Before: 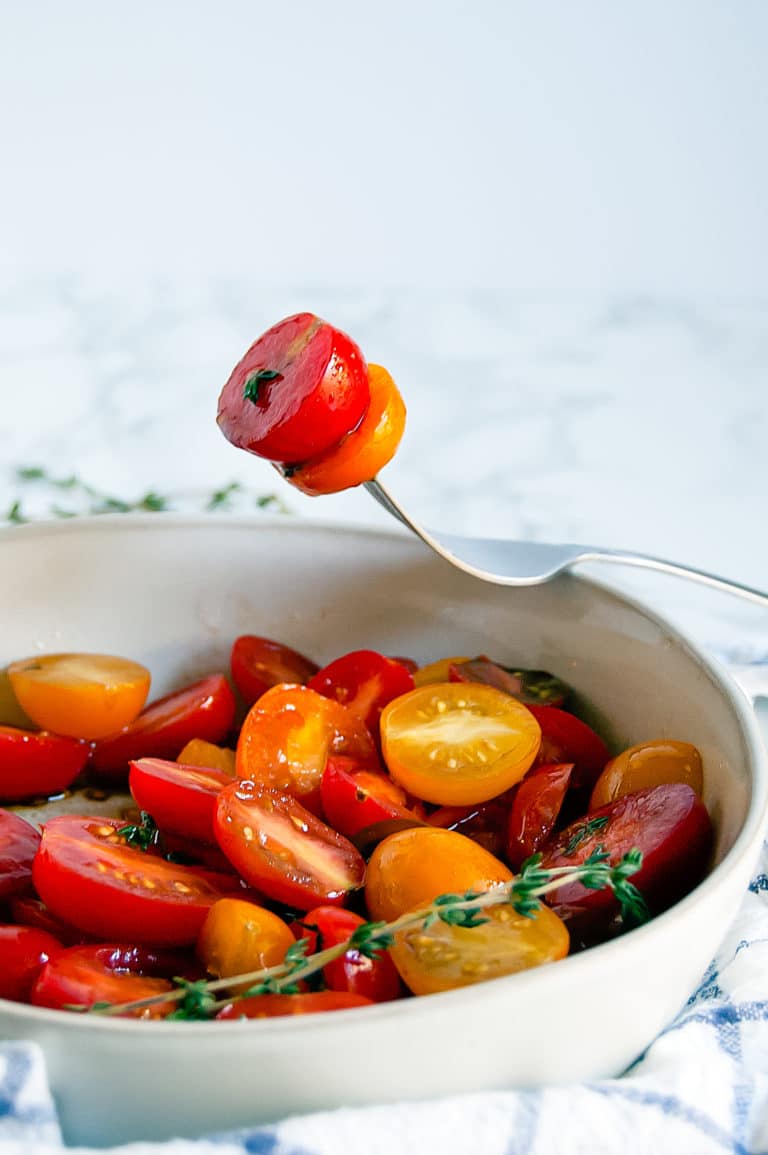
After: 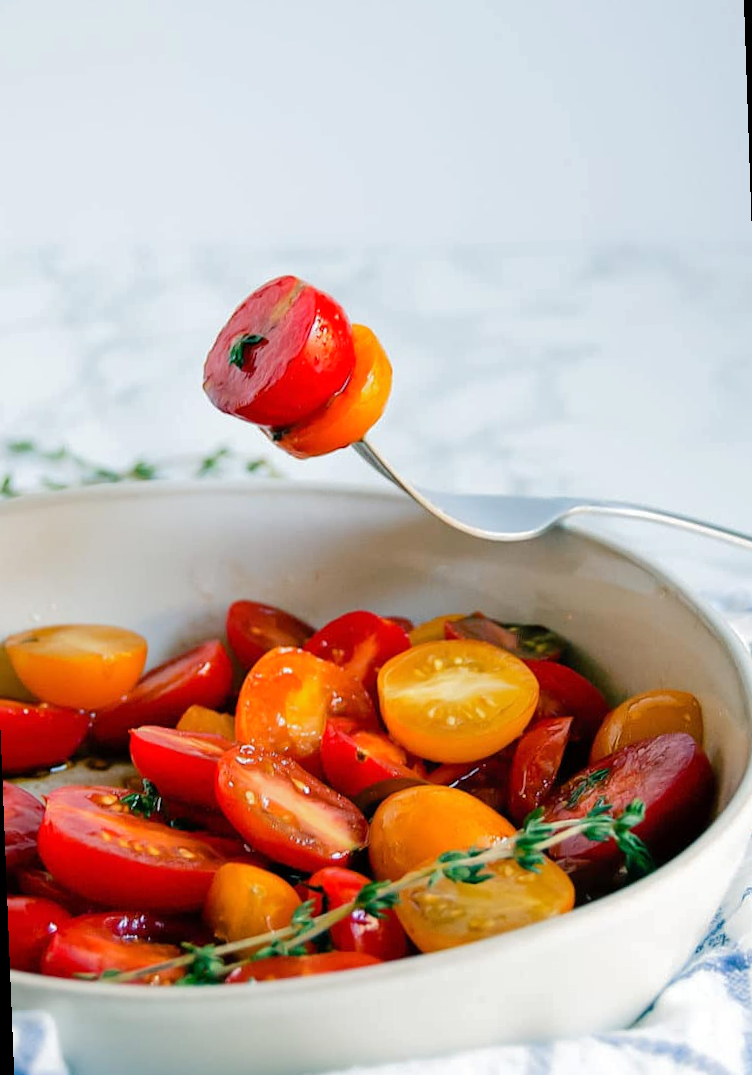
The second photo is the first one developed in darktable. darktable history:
base curve: curves: ch0 [(0, 0) (0.235, 0.266) (0.503, 0.496) (0.786, 0.72) (1, 1)]
rotate and perspective: rotation -2.12°, lens shift (vertical) 0.009, lens shift (horizontal) -0.008, automatic cropping original format, crop left 0.036, crop right 0.964, crop top 0.05, crop bottom 0.959
